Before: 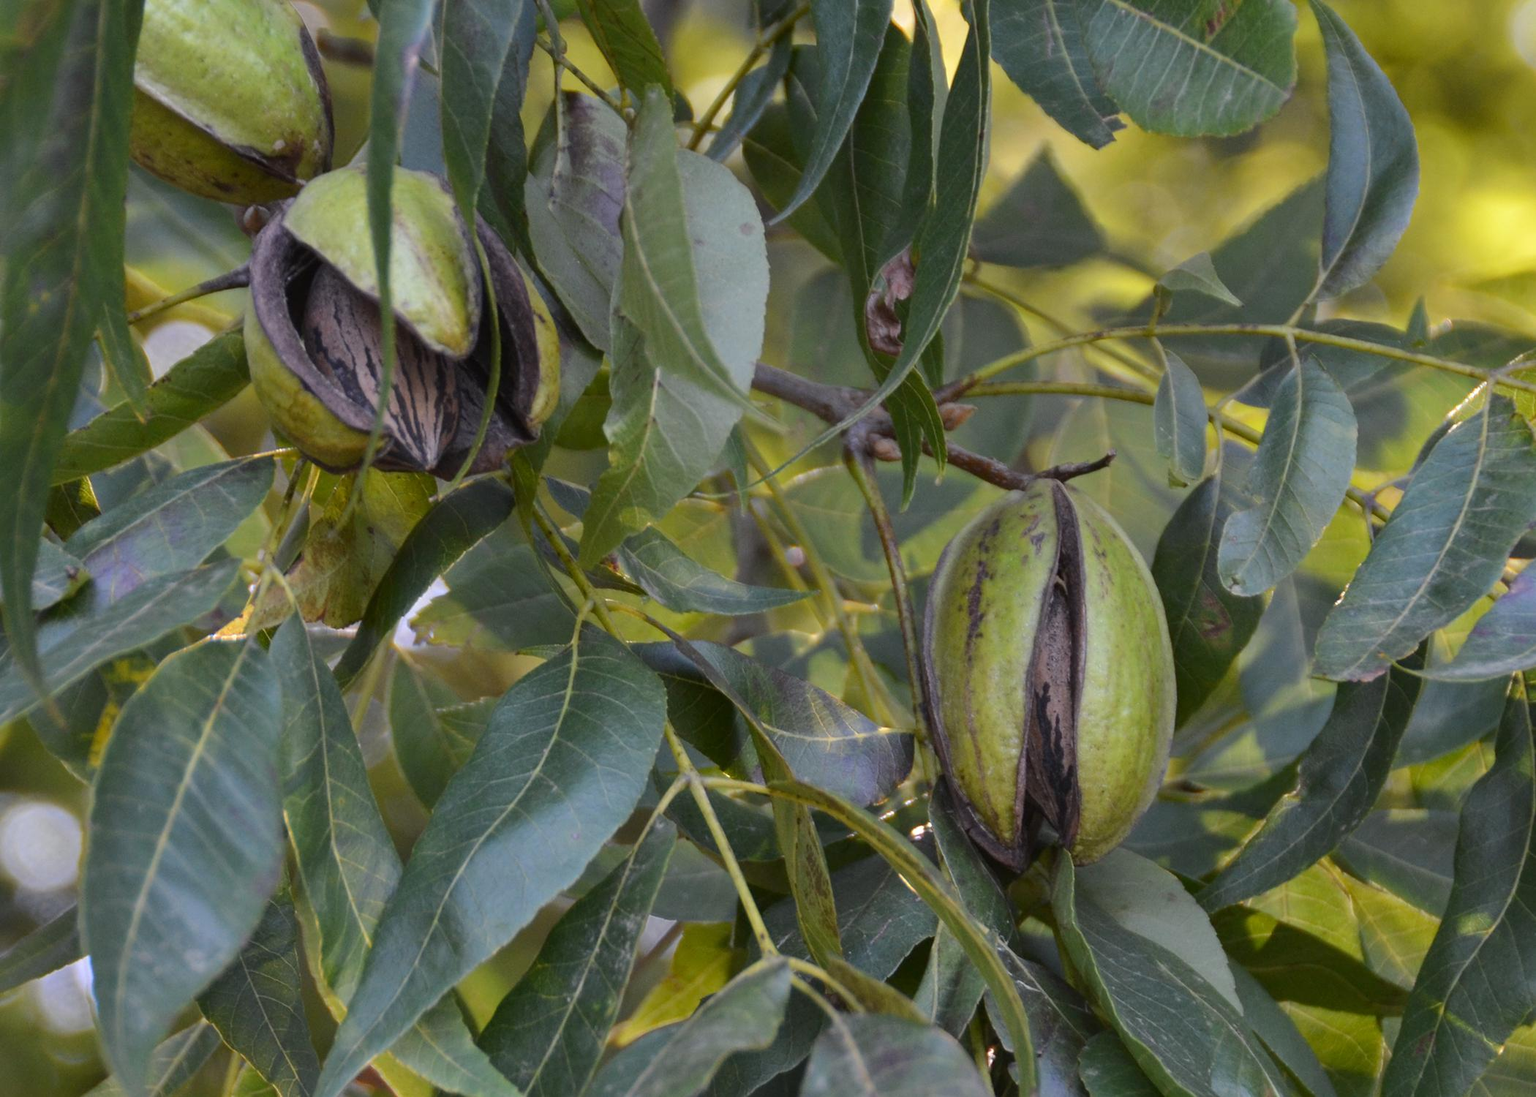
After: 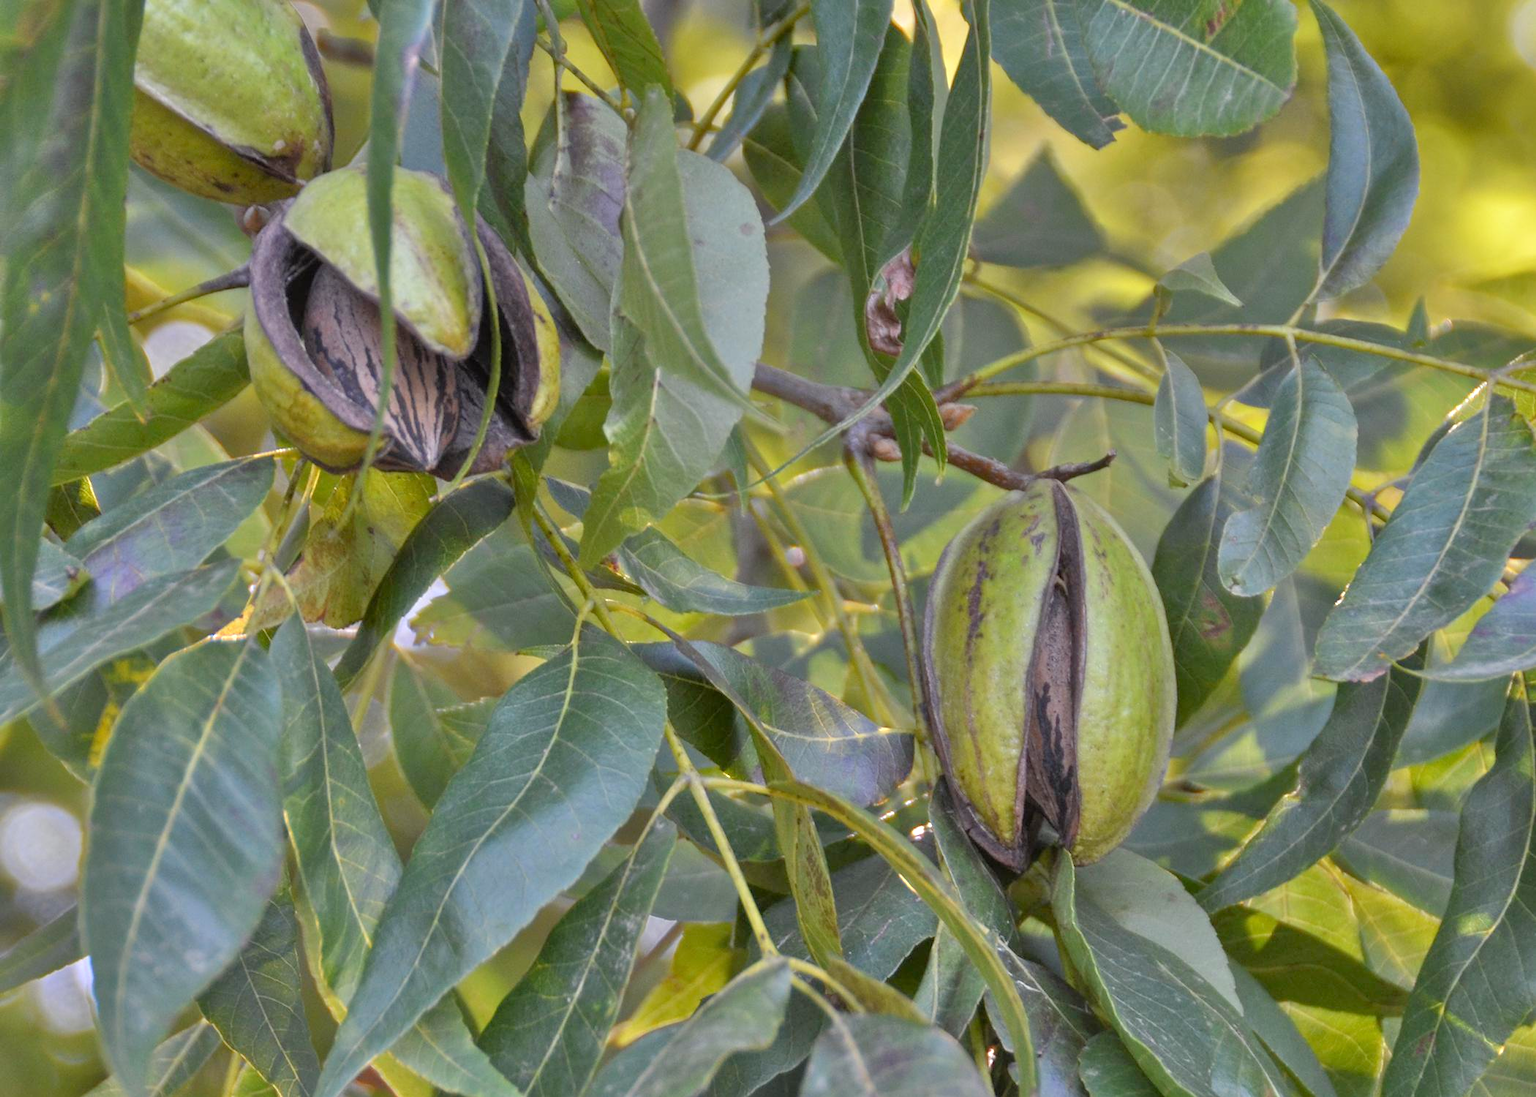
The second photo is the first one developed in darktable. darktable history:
tone equalizer: -7 EV 0.15 EV, -6 EV 0.584 EV, -5 EV 1.13 EV, -4 EV 1.35 EV, -3 EV 1.18 EV, -2 EV 0.6 EV, -1 EV 0.165 EV
